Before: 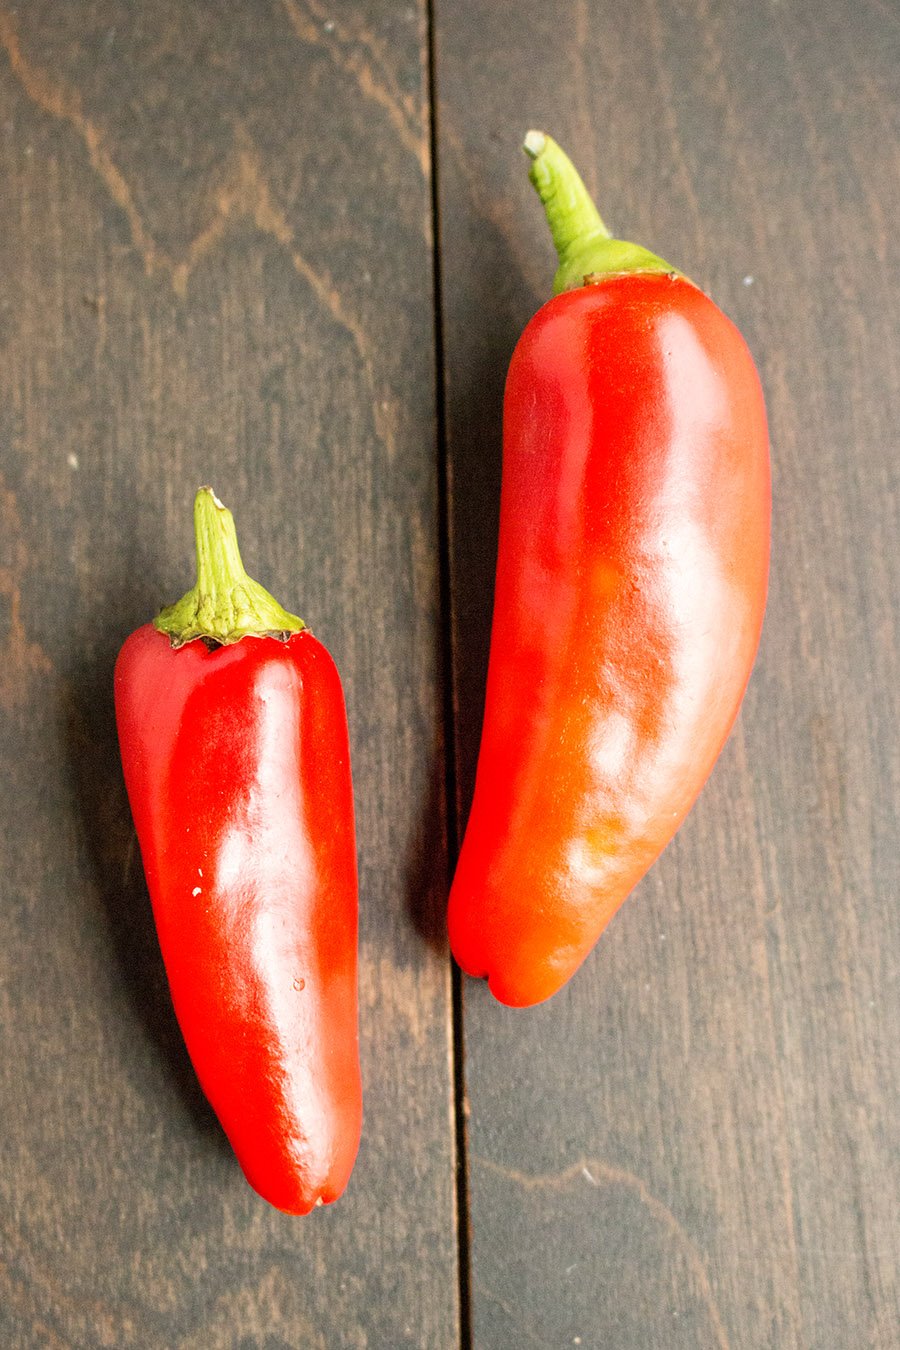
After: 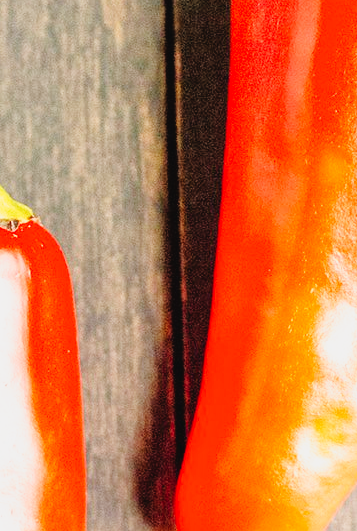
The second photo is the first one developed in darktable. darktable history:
crop: left 30.292%, top 30.466%, right 29.964%, bottom 30.145%
tone equalizer: -7 EV 0.141 EV, -6 EV 0.597 EV, -5 EV 1.17 EV, -4 EV 1.29 EV, -3 EV 1.15 EV, -2 EV 0.6 EV, -1 EV 0.158 EV
tone curve: curves: ch0 [(0, 0.029) (0.087, 0.084) (0.227, 0.239) (0.46, 0.576) (0.657, 0.796) (0.861, 0.932) (0.997, 0.951)]; ch1 [(0, 0) (0.353, 0.344) (0.45, 0.46) (0.502, 0.494) (0.534, 0.523) (0.573, 0.576) (0.602, 0.631) (0.647, 0.669) (1, 1)]; ch2 [(0, 0) (0.333, 0.346) (0.385, 0.395) (0.44, 0.466) (0.5, 0.493) (0.521, 0.56) (0.553, 0.579) (0.573, 0.599) (0.667, 0.777) (1, 1)], preserve colors none
